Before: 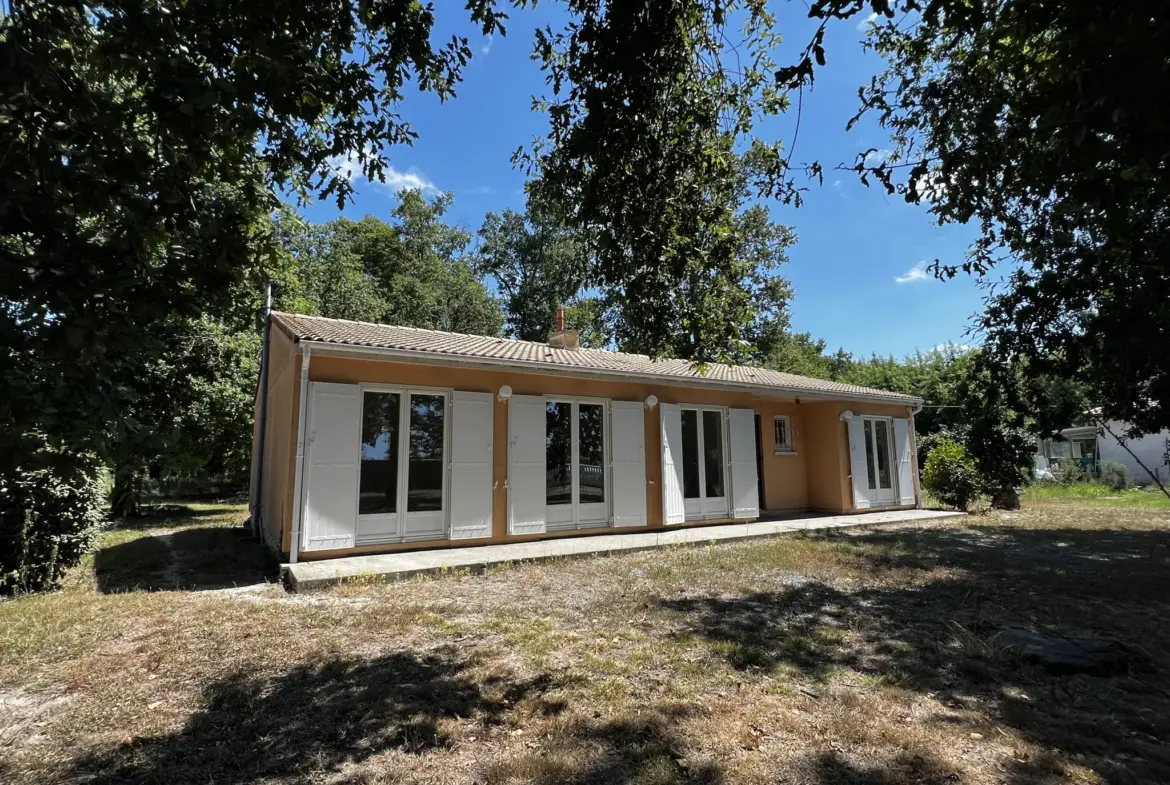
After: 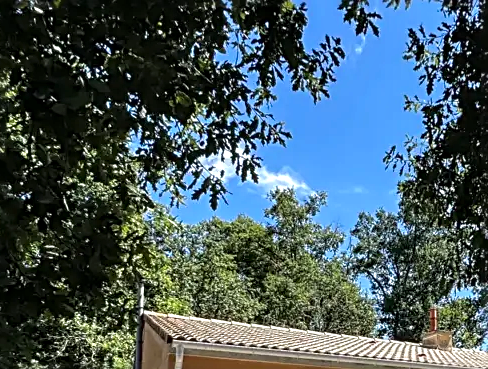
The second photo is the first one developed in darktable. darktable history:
contrast brightness saturation: saturation 0.124
exposure: black level correction 0, exposure 0.395 EV, compensate highlight preservation false
local contrast: detail 130%
crop and rotate: left 10.914%, top 0.079%, right 47.317%, bottom 52.827%
sharpen: radius 2.733
